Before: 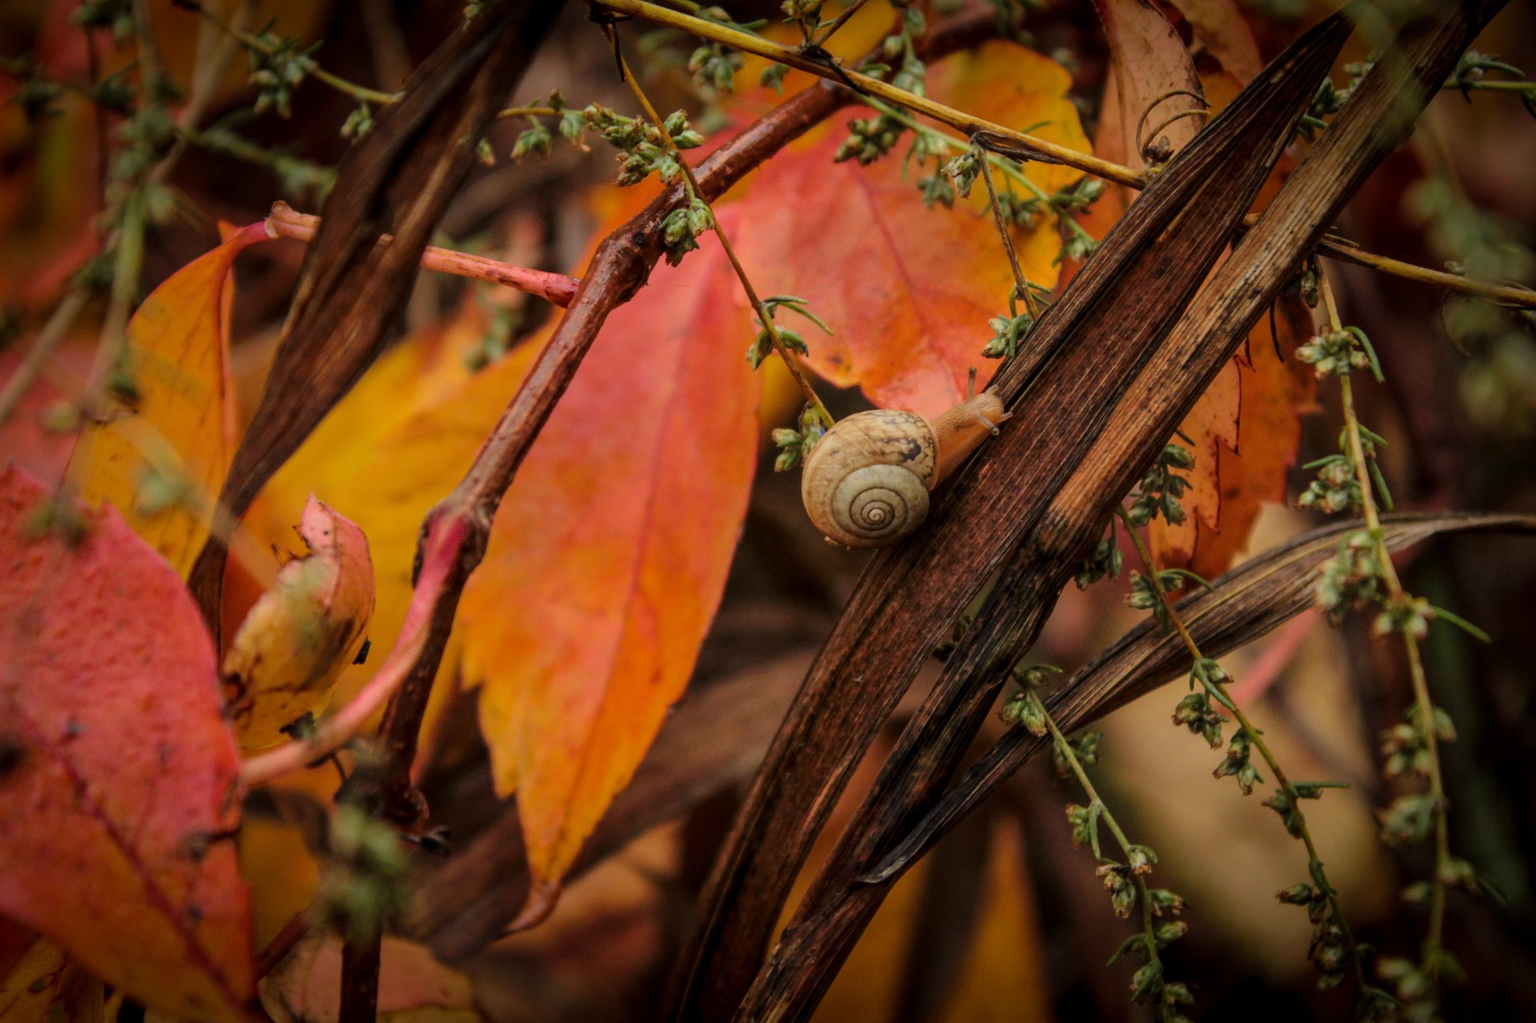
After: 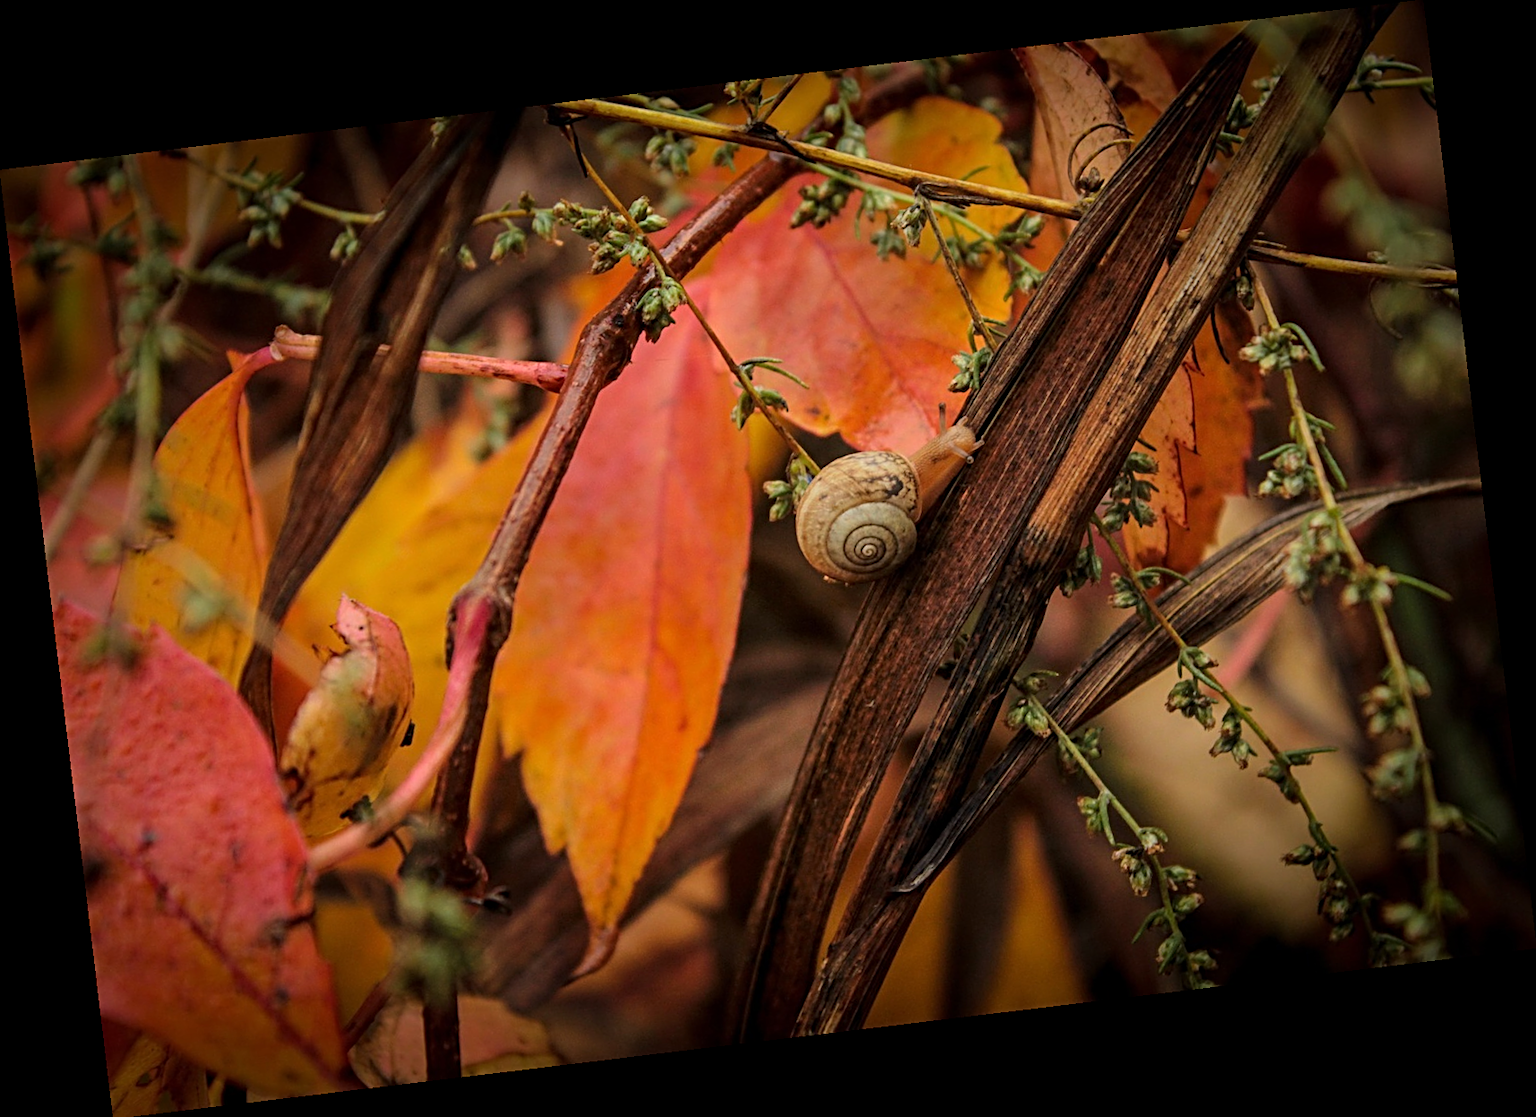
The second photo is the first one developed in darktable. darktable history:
rotate and perspective: rotation -6.83°, automatic cropping off
exposure: exposure 0.127 EV, compensate highlight preservation false
sharpen: radius 3.119
